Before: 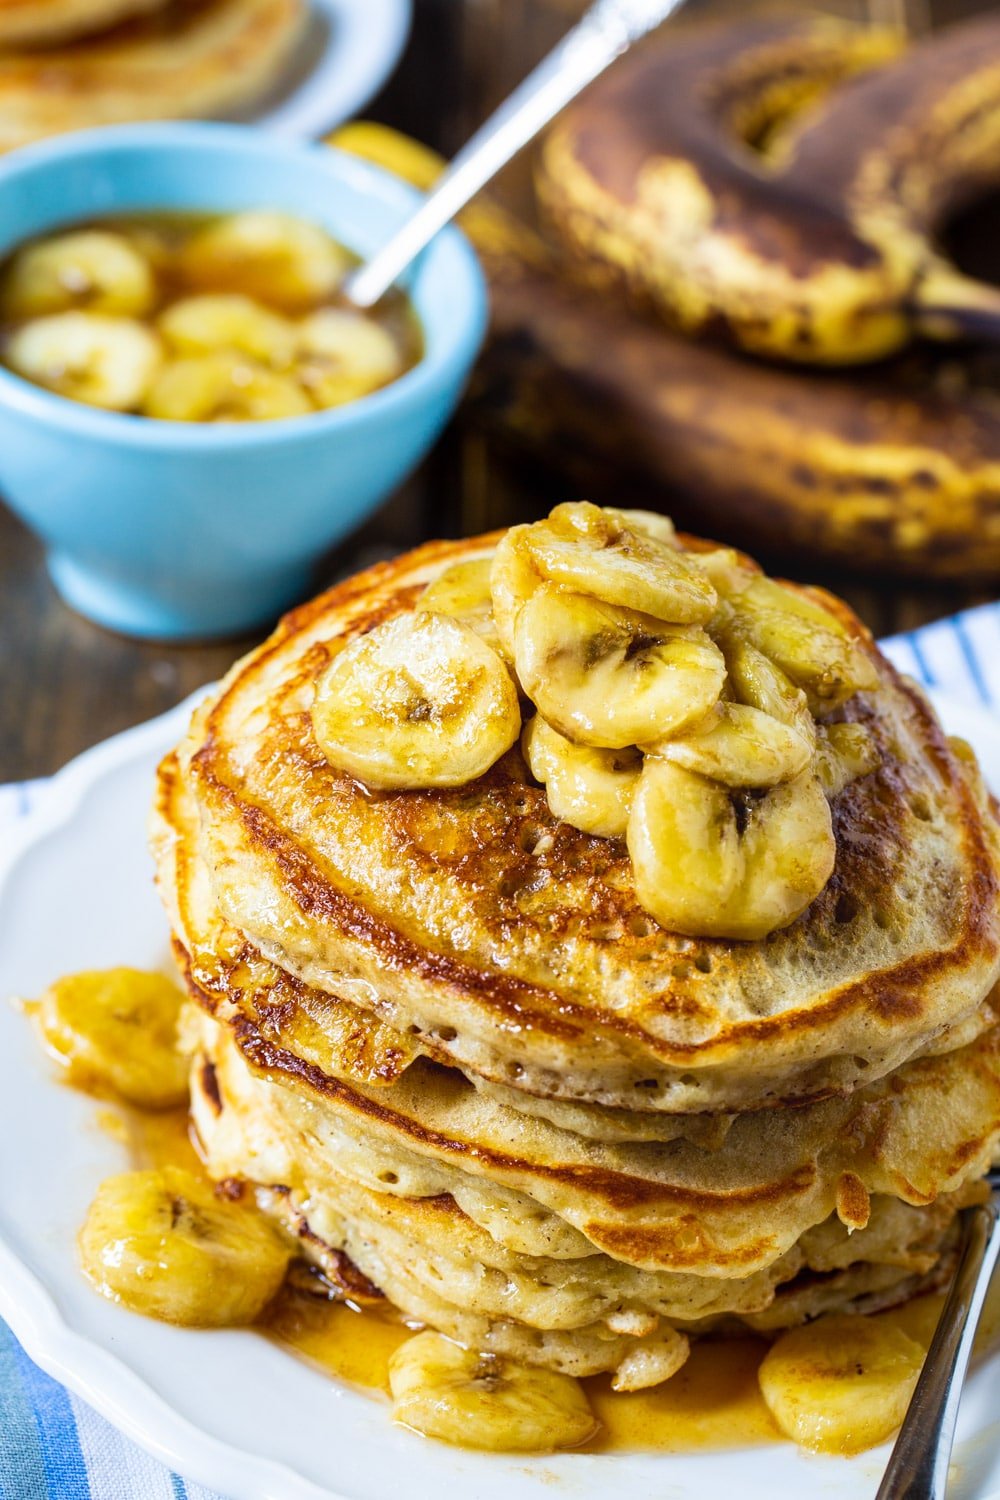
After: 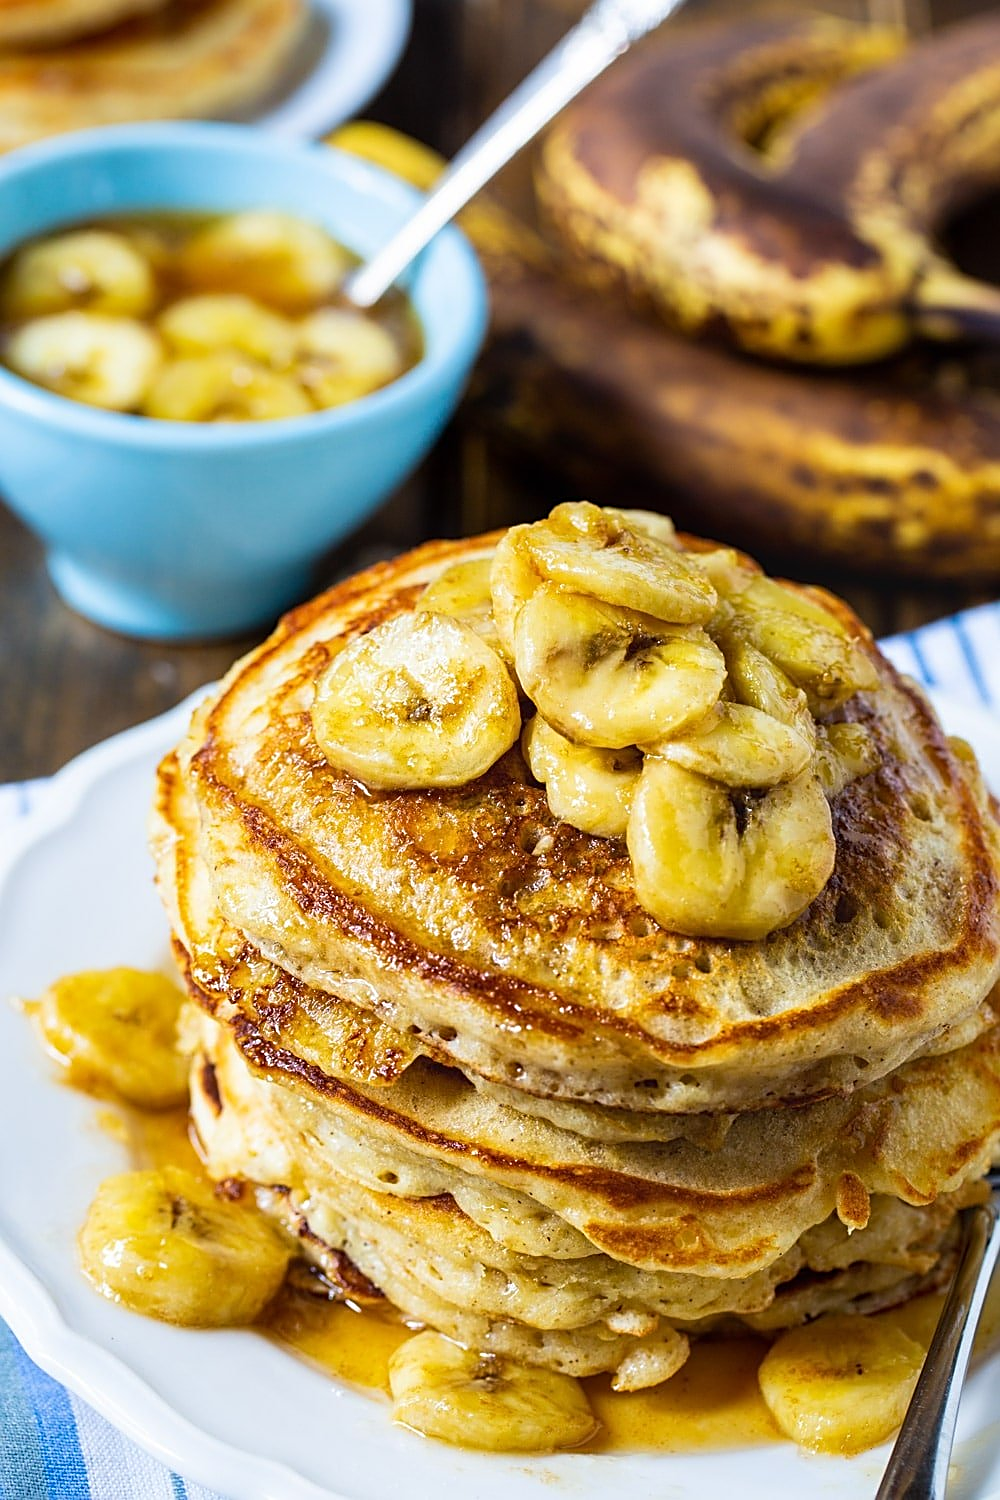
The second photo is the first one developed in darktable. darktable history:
sharpen: amount 0.59
